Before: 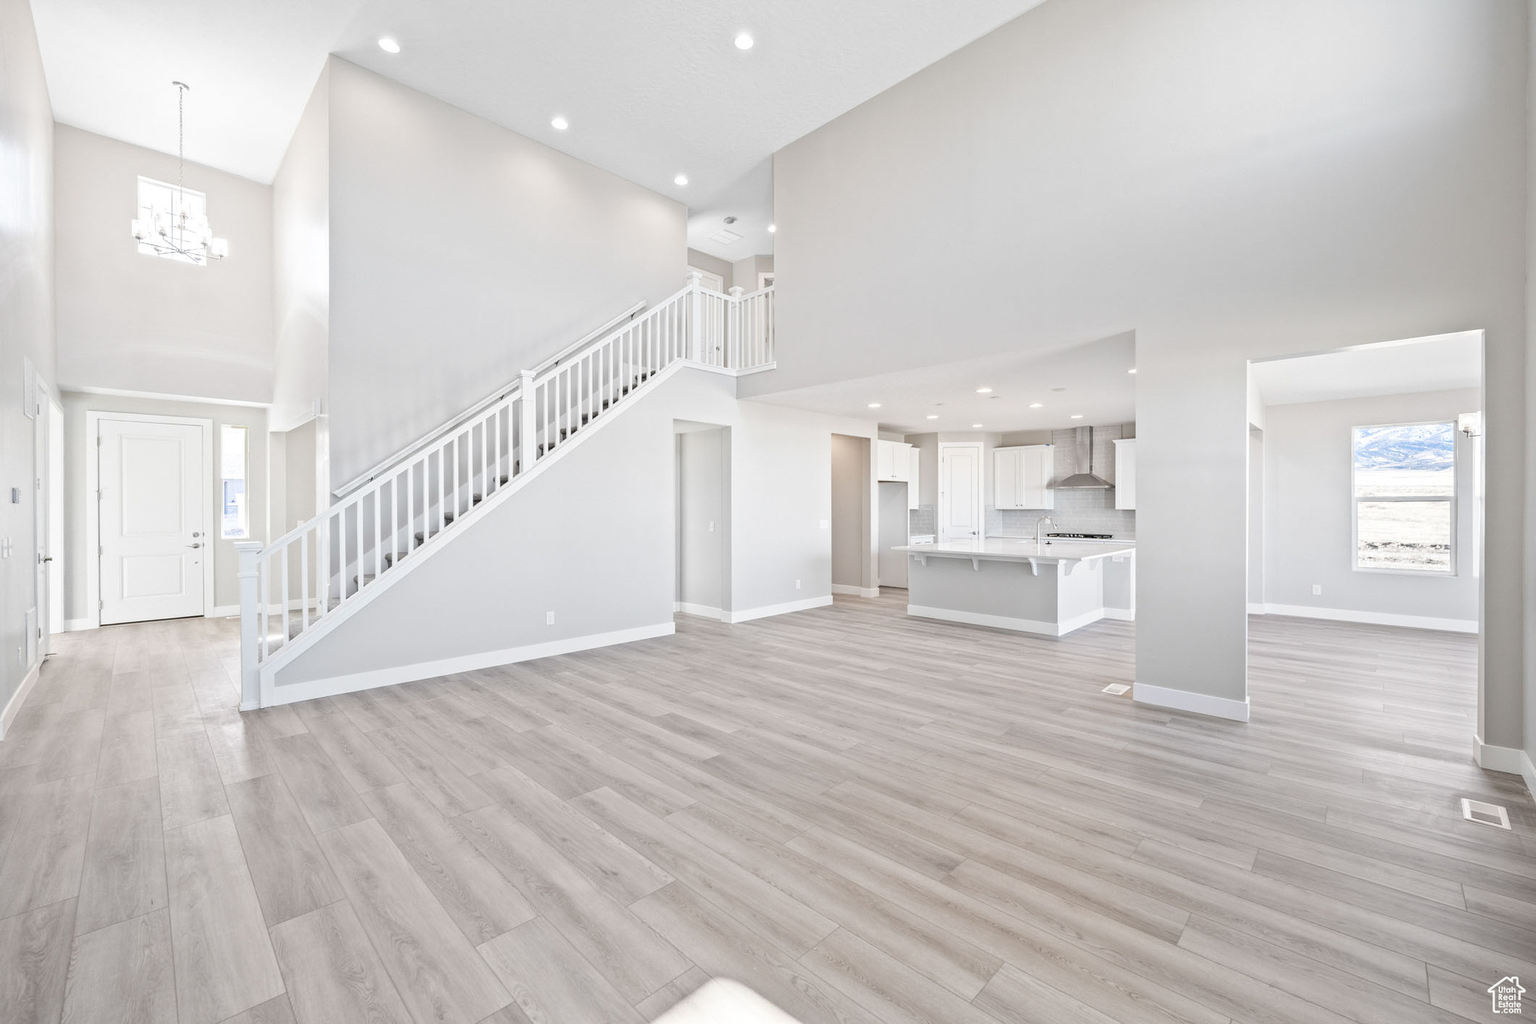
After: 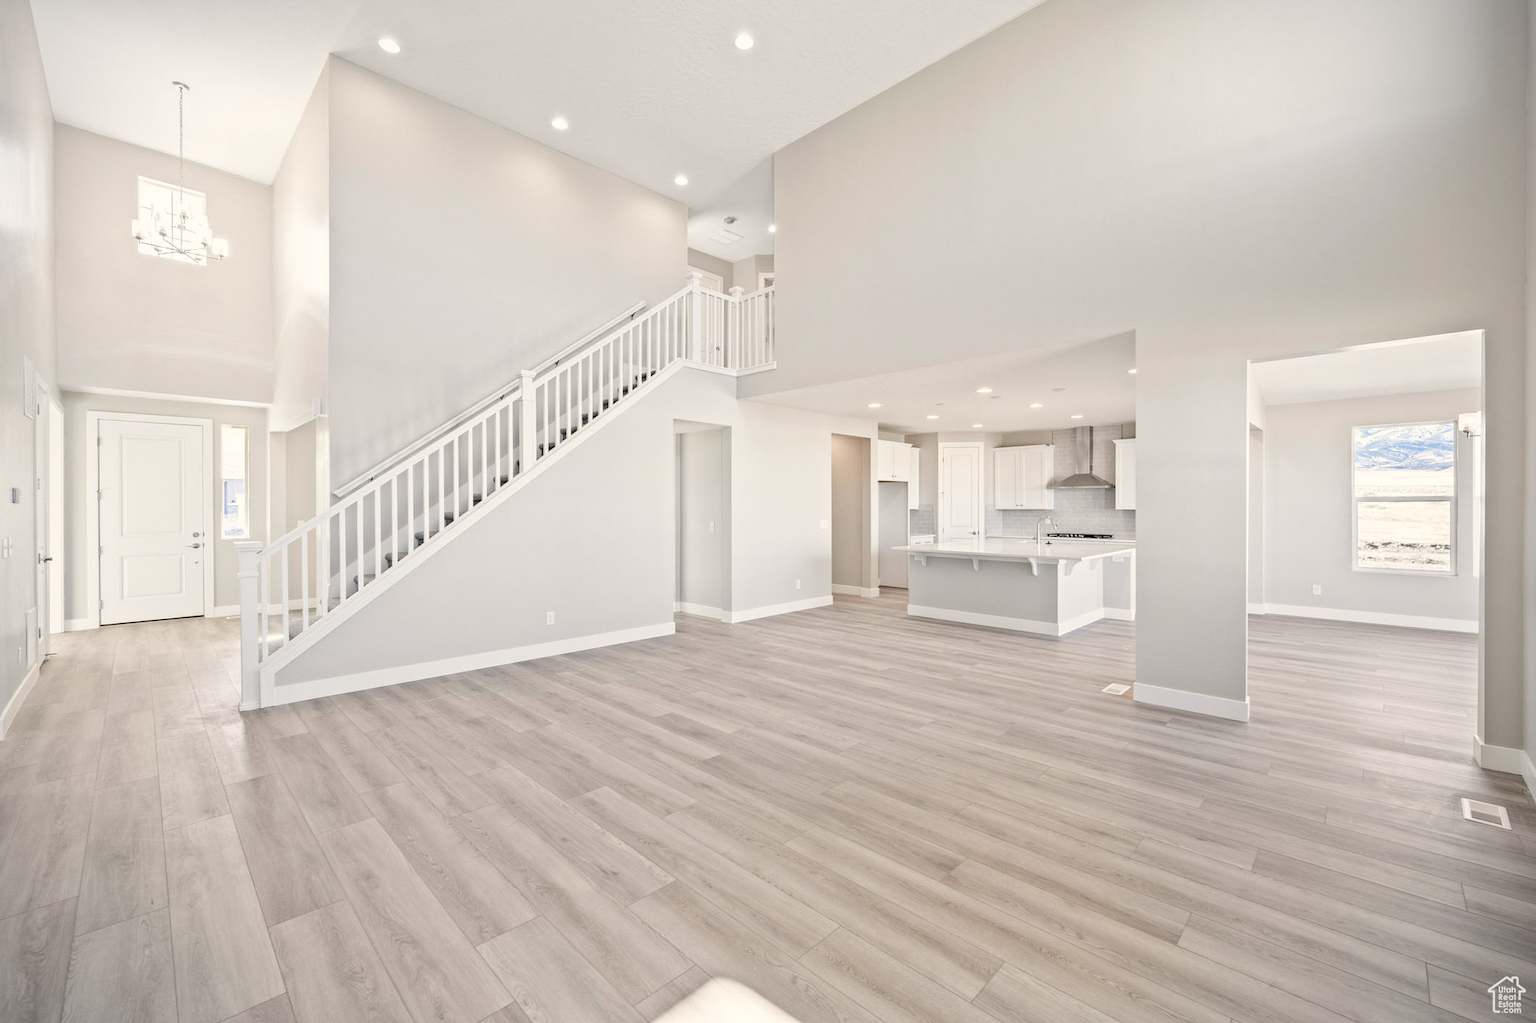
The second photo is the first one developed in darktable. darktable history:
vignetting: fall-off start 100%, brightness -0.282, width/height ratio 1.31
color balance rgb: shadows lift › chroma 1%, shadows lift › hue 240.84°, highlights gain › chroma 2%, highlights gain › hue 73.2°, global offset › luminance -0.5%, perceptual saturation grading › global saturation 20%, perceptual saturation grading › highlights -25%, perceptual saturation grading › shadows 50%, global vibrance 15%
tone equalizer: on, module defaults
